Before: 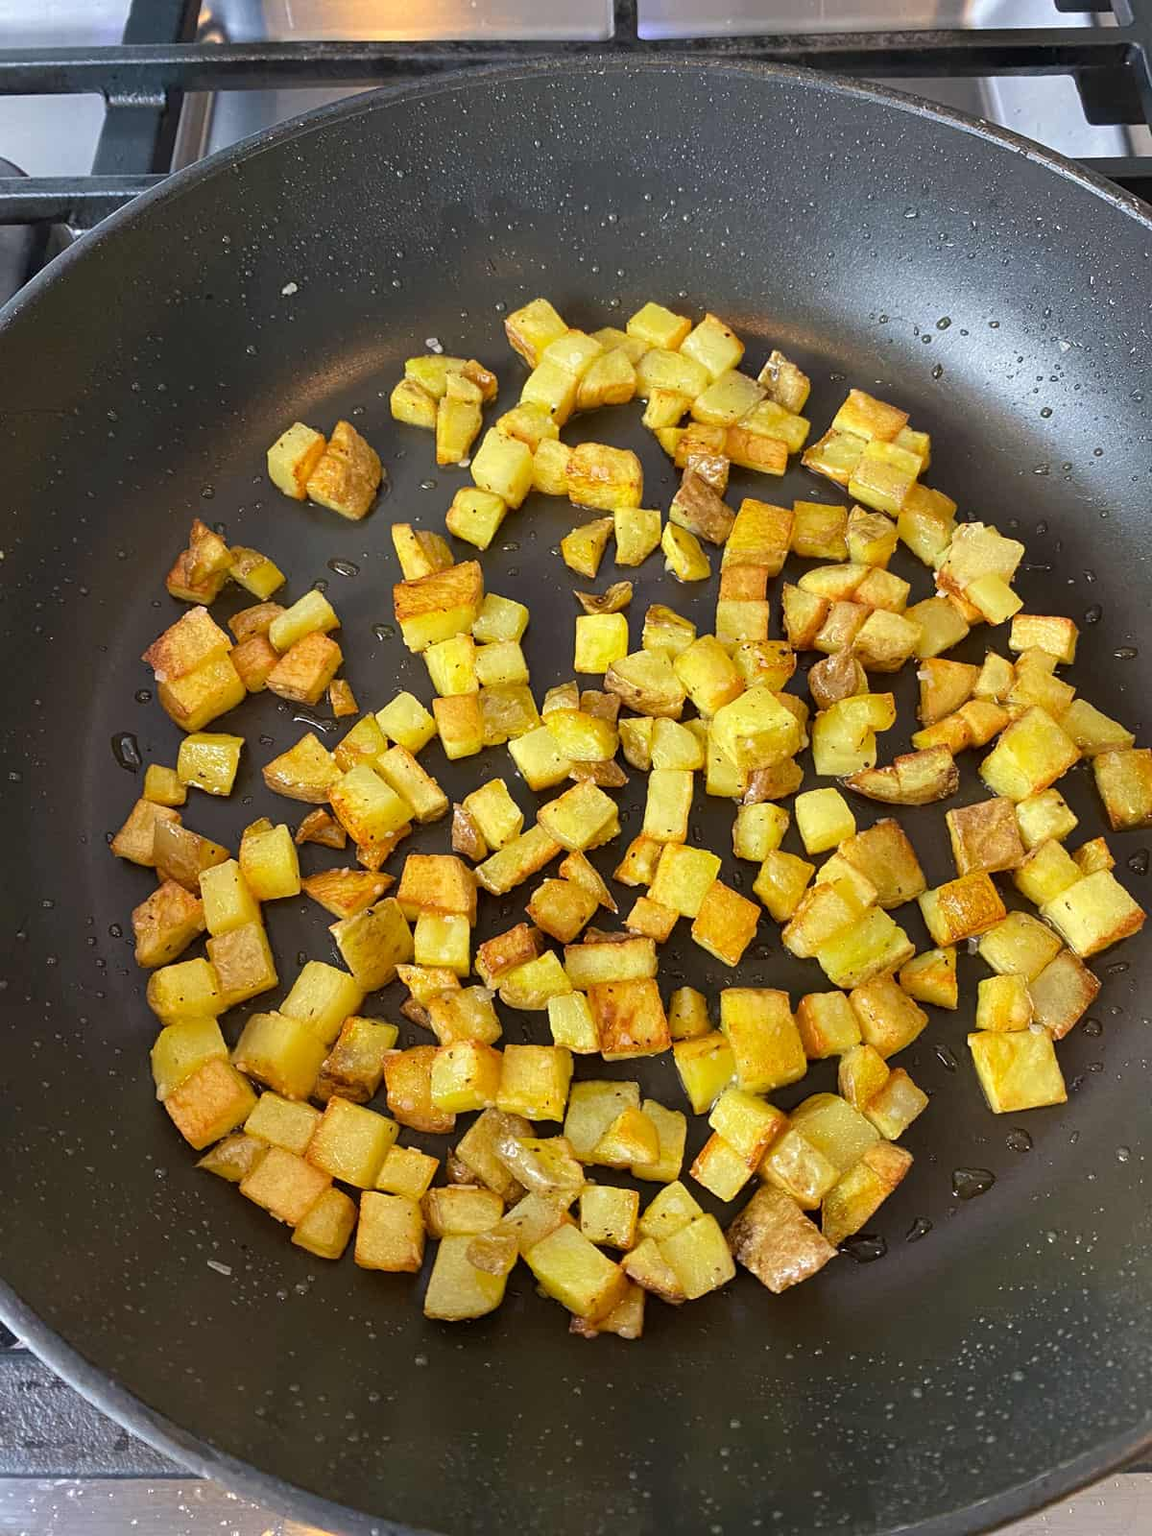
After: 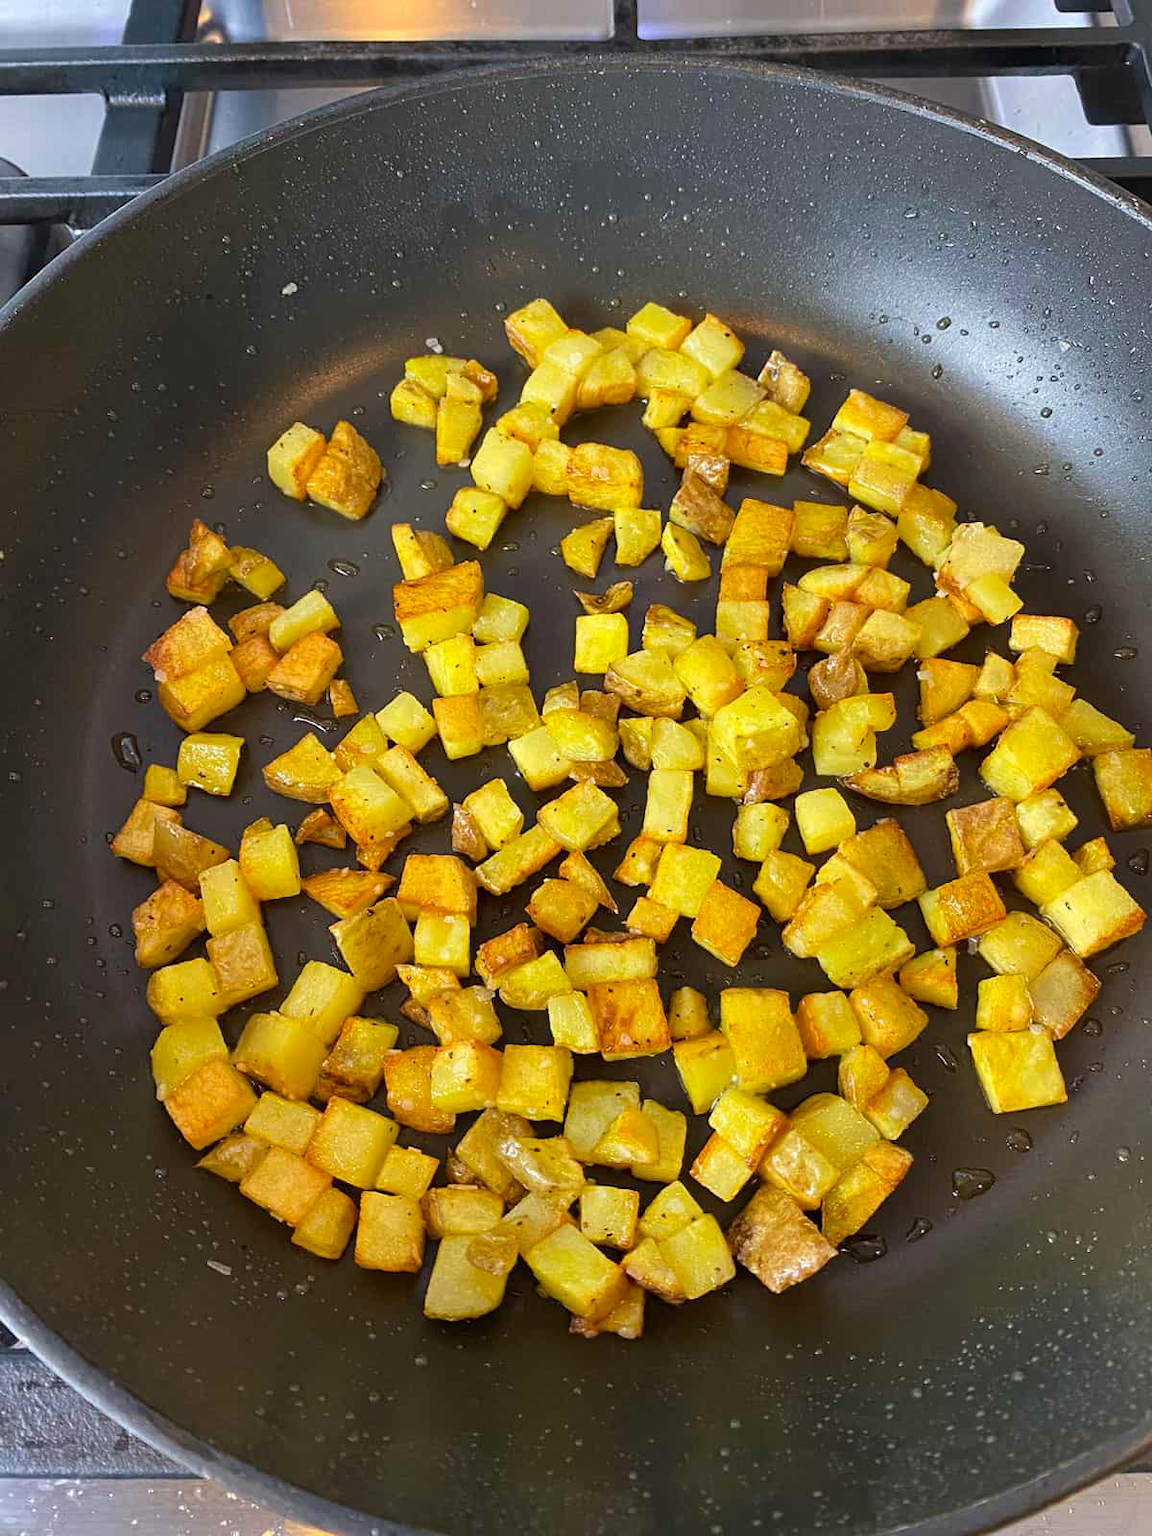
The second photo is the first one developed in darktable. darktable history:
color balance rgb: linear chroma grading › global chroma 15.365%, perceptual saturation grading › global saturation 0.413%
